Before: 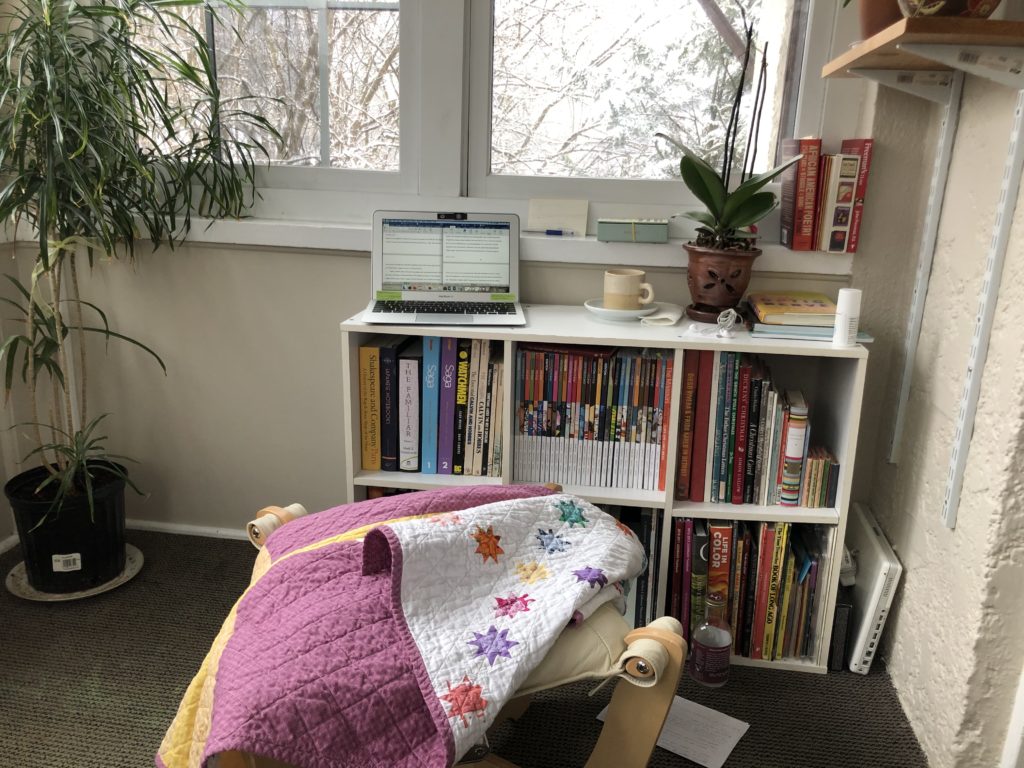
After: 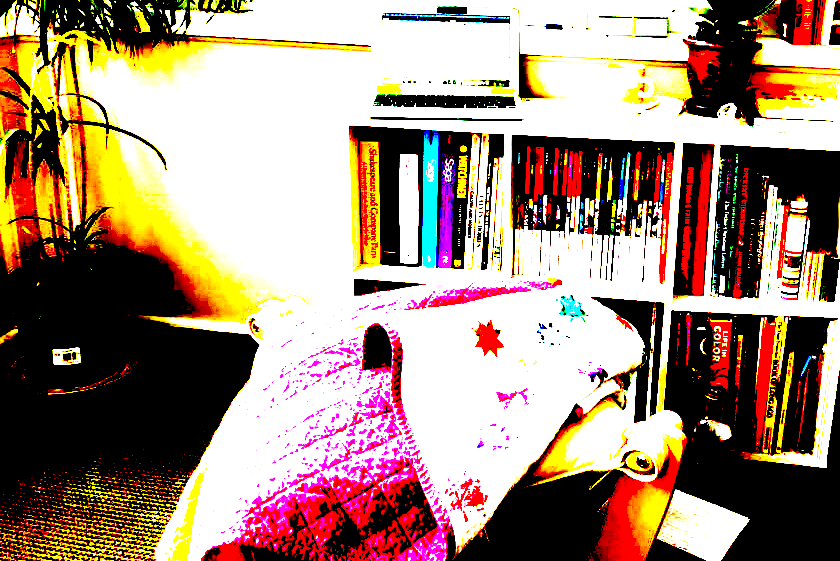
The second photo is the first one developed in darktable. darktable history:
crop: top 26.903%, right 17.944%
exposure: black level correction 0.098, exposure 3.009 EV, compensate highlight preservation false
